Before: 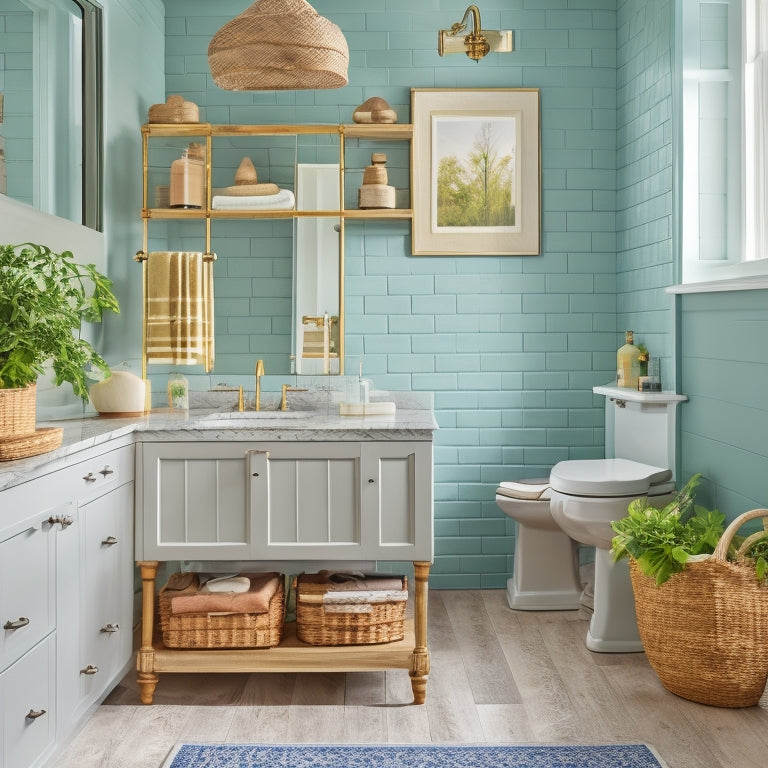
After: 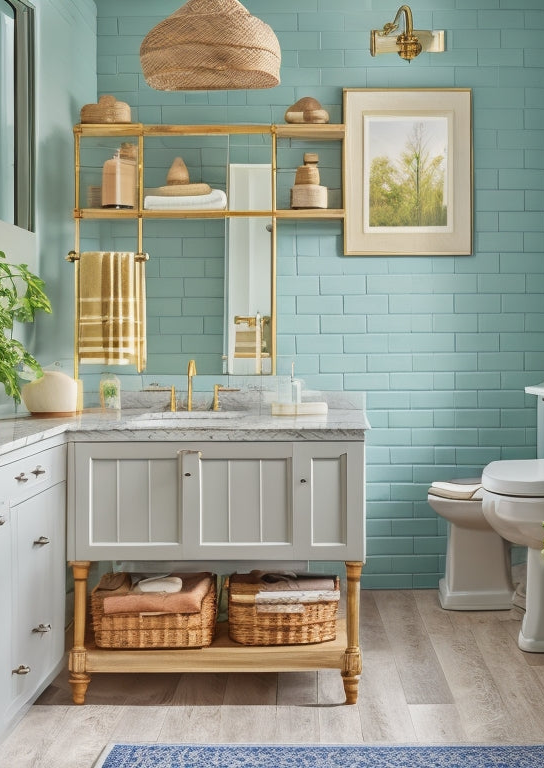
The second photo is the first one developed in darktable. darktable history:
crop and rotate: left 8.937%, right 20.167%
